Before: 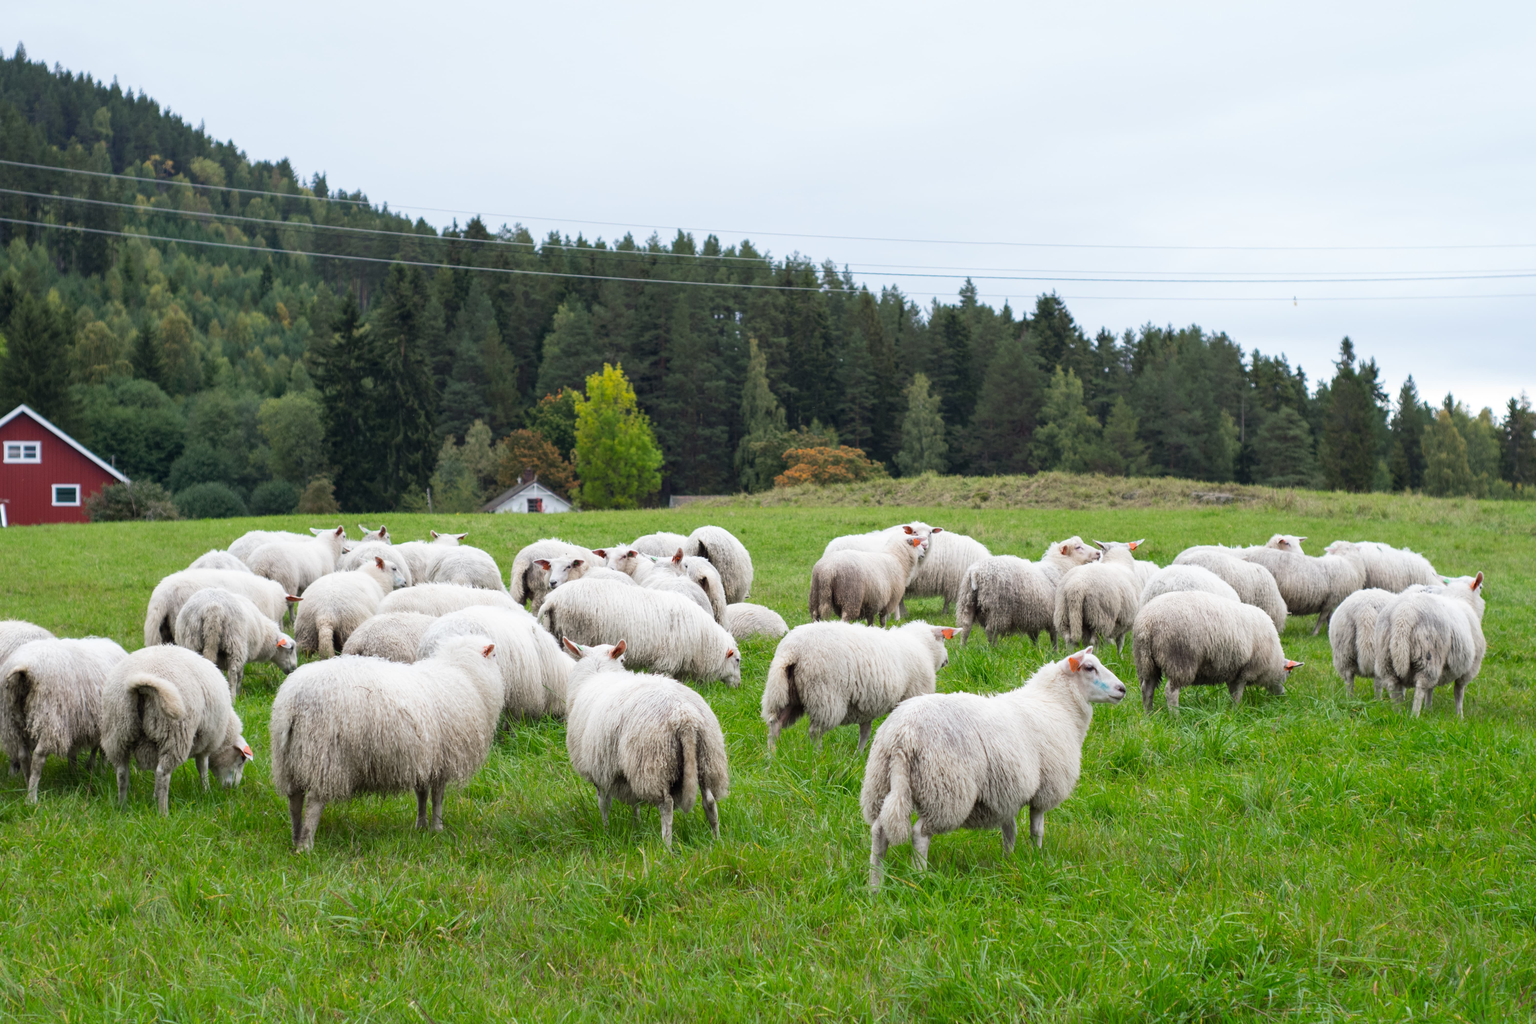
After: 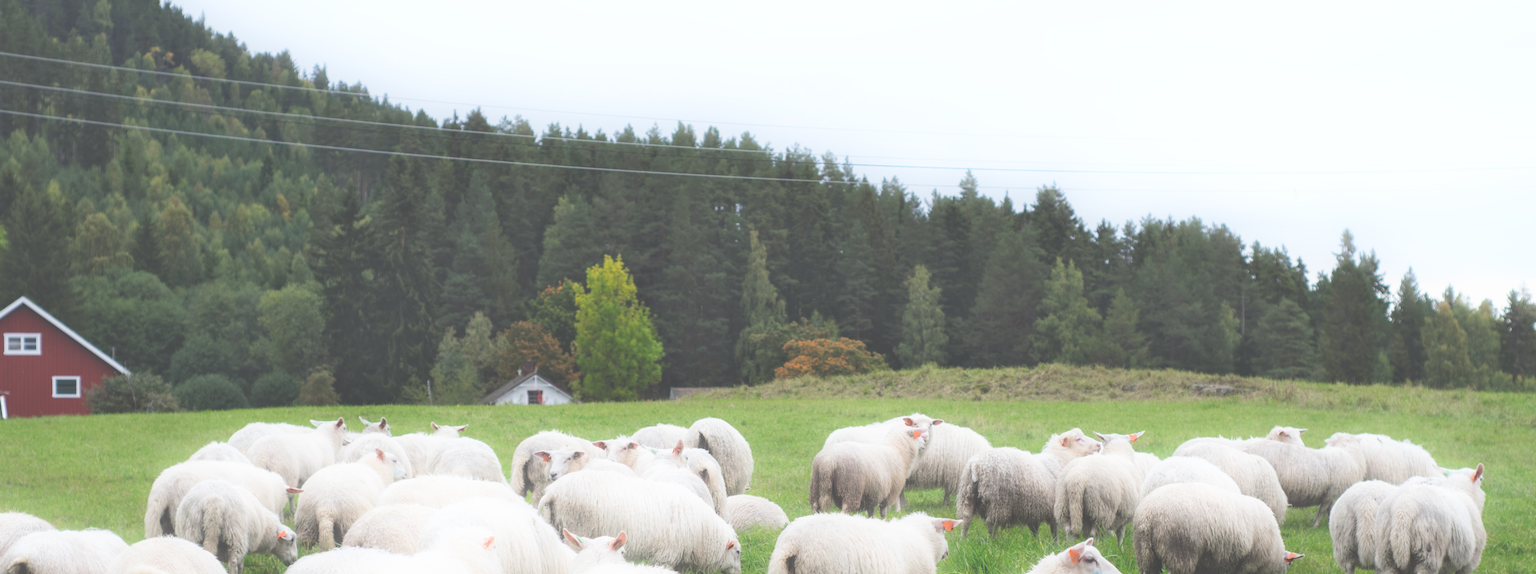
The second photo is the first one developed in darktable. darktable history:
crop and rotate: top 10.605%, bottom 33.274%
shadows and highlights: highlights 70.7, soften with gaussian
exposure: black level correction -0.062, exposure -0.05 EV, compensate highlight preservation false
white balance: emerald 1
